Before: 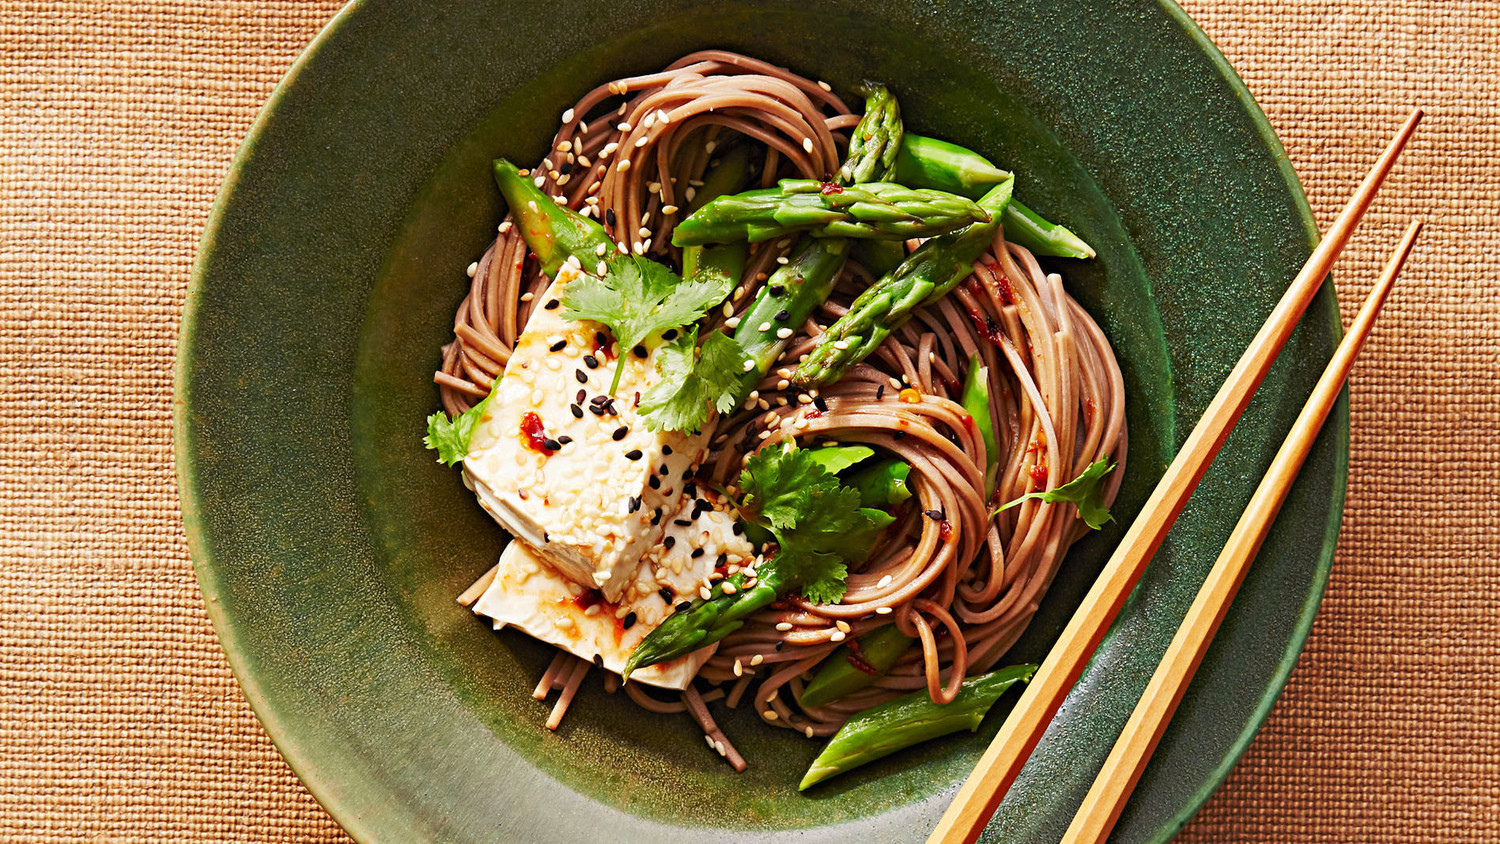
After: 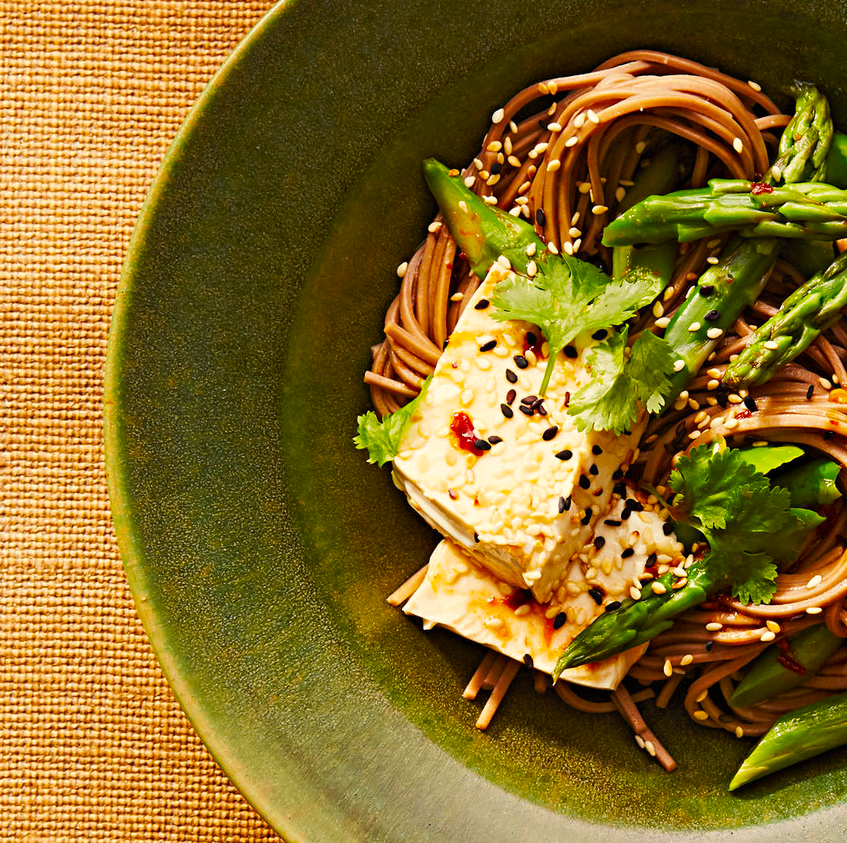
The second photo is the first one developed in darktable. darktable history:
color balance rgb: shadows lift › chroma 0.695%, shadows lift › hue 110.93°, power › chroma 0.659%, power › hue 60°, highlights gain › chroma 3.029%, highlights gain › hue 77.24°, perceptual saturation grading › global saturation 30.926%
crop: left 4.71%, right 38.8%
